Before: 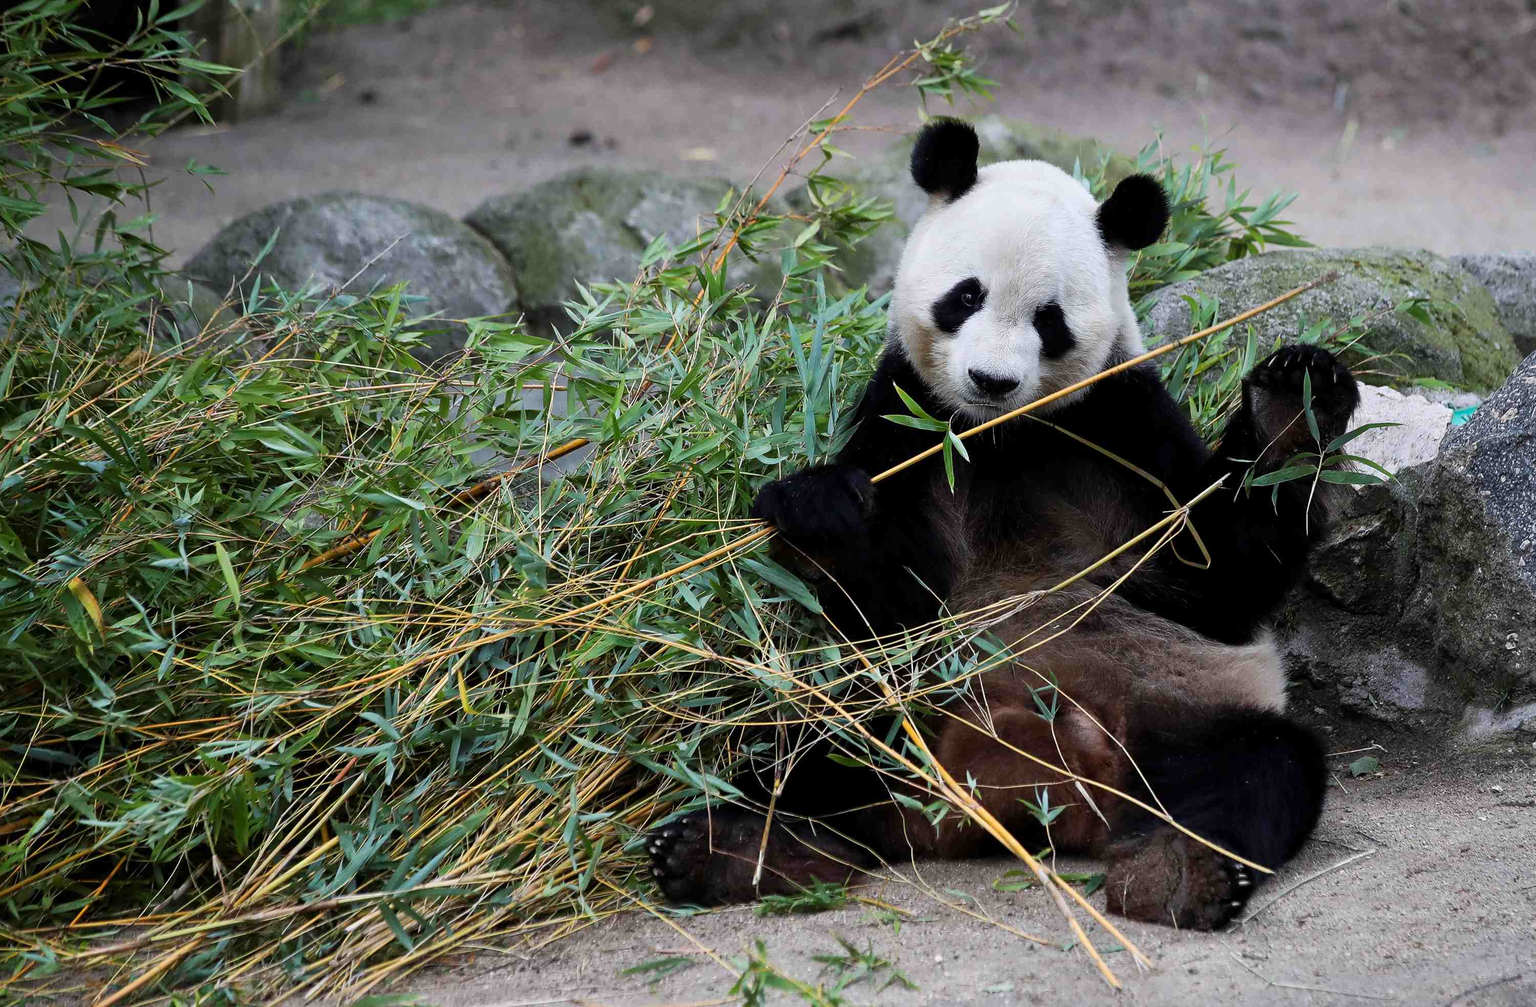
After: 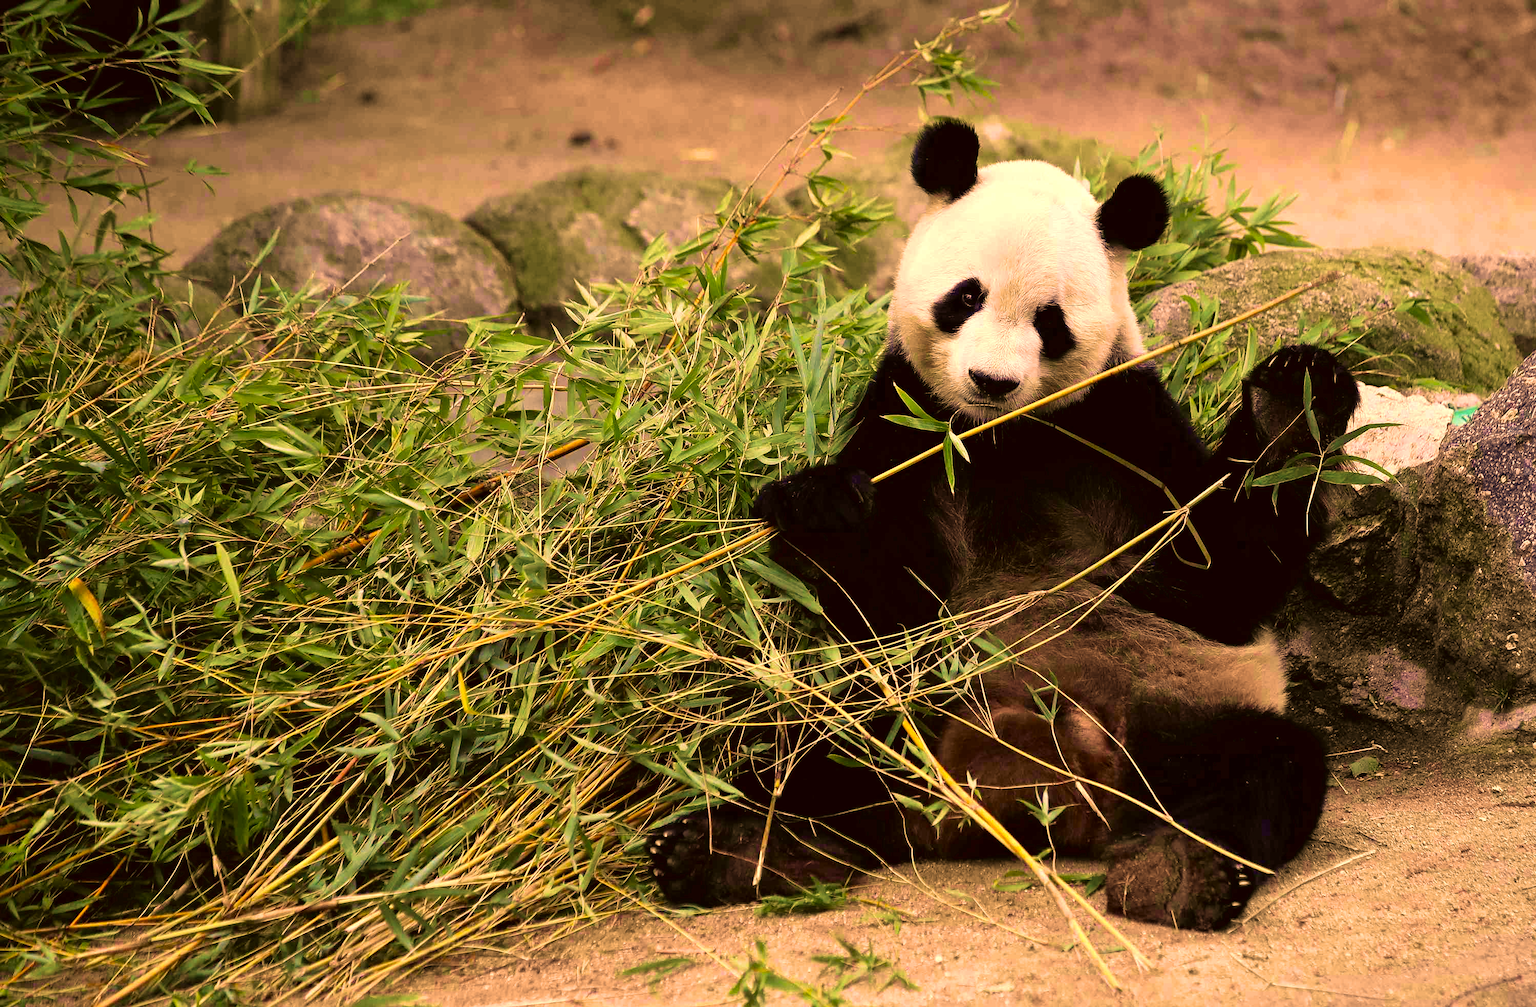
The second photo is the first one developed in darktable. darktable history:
velvia: strength 74.96%
color correction: highlights a* 18.4, highlights b* 35.5, shadows a* 1.72, shadows b* 6.19, saturation 1.01
levels: mode automatic, levels [0, 0.48, 0.961]
tone equalizer: -8 EV -0.395 EV, -7 EV -0.377 EV, -6 EV -0.323 EV, -5 EV -0.2 EV, -3 EV 0.233 EV, -2 EV 0.344 EV, -1 EV 0.368 EV, +0 EV 0.433 EV
